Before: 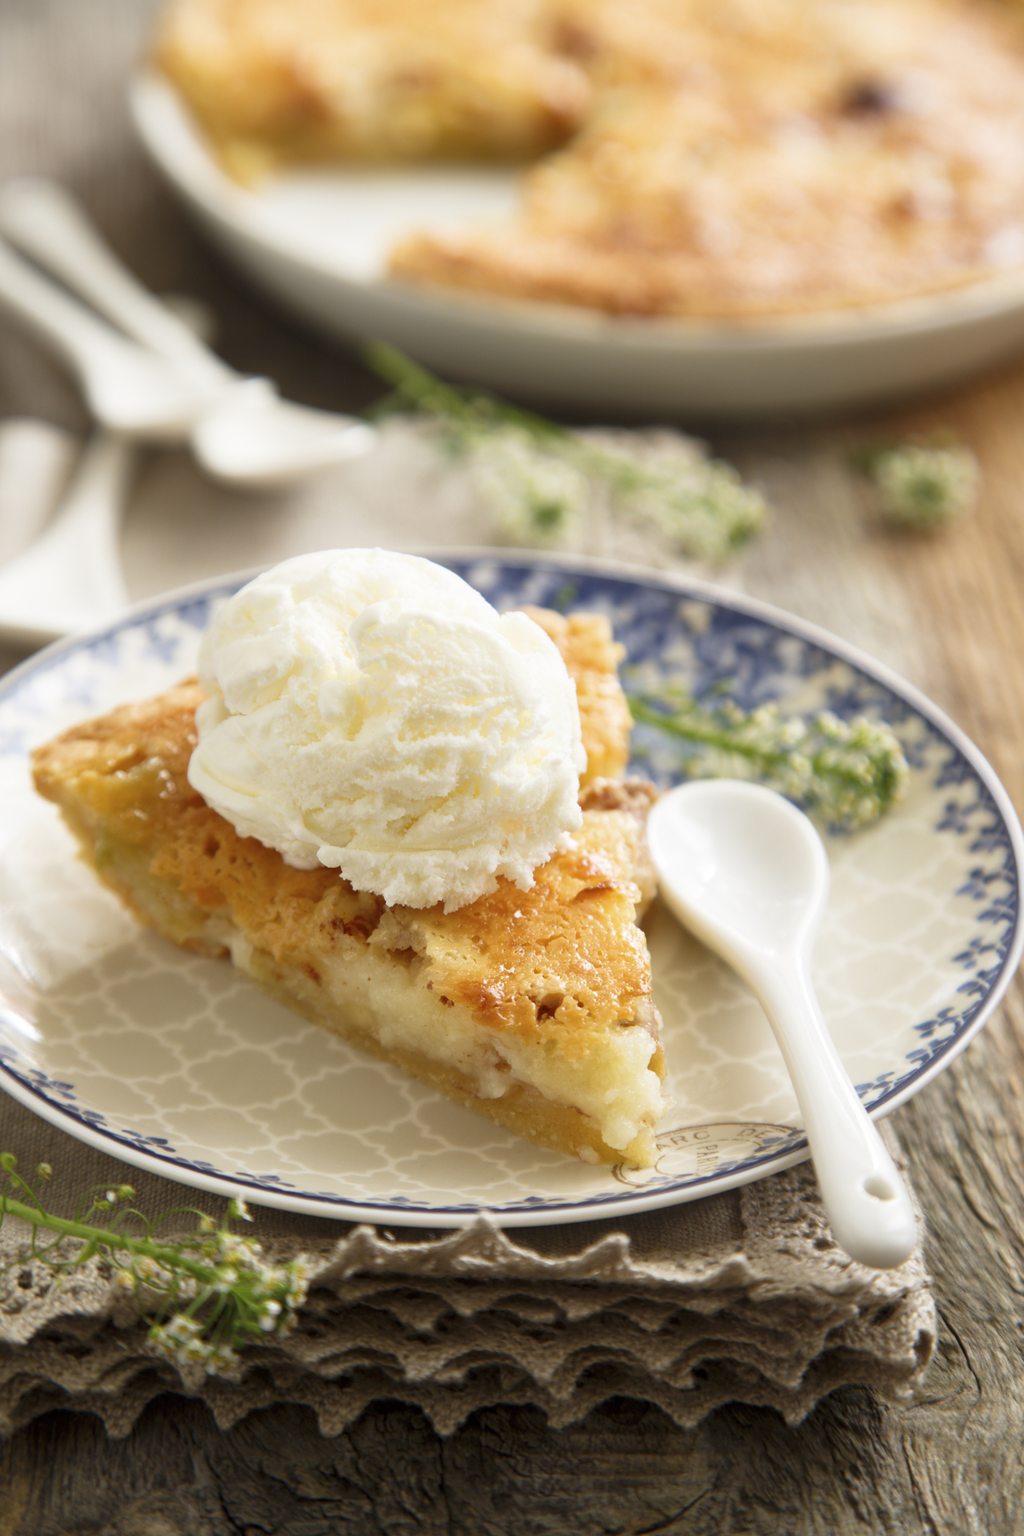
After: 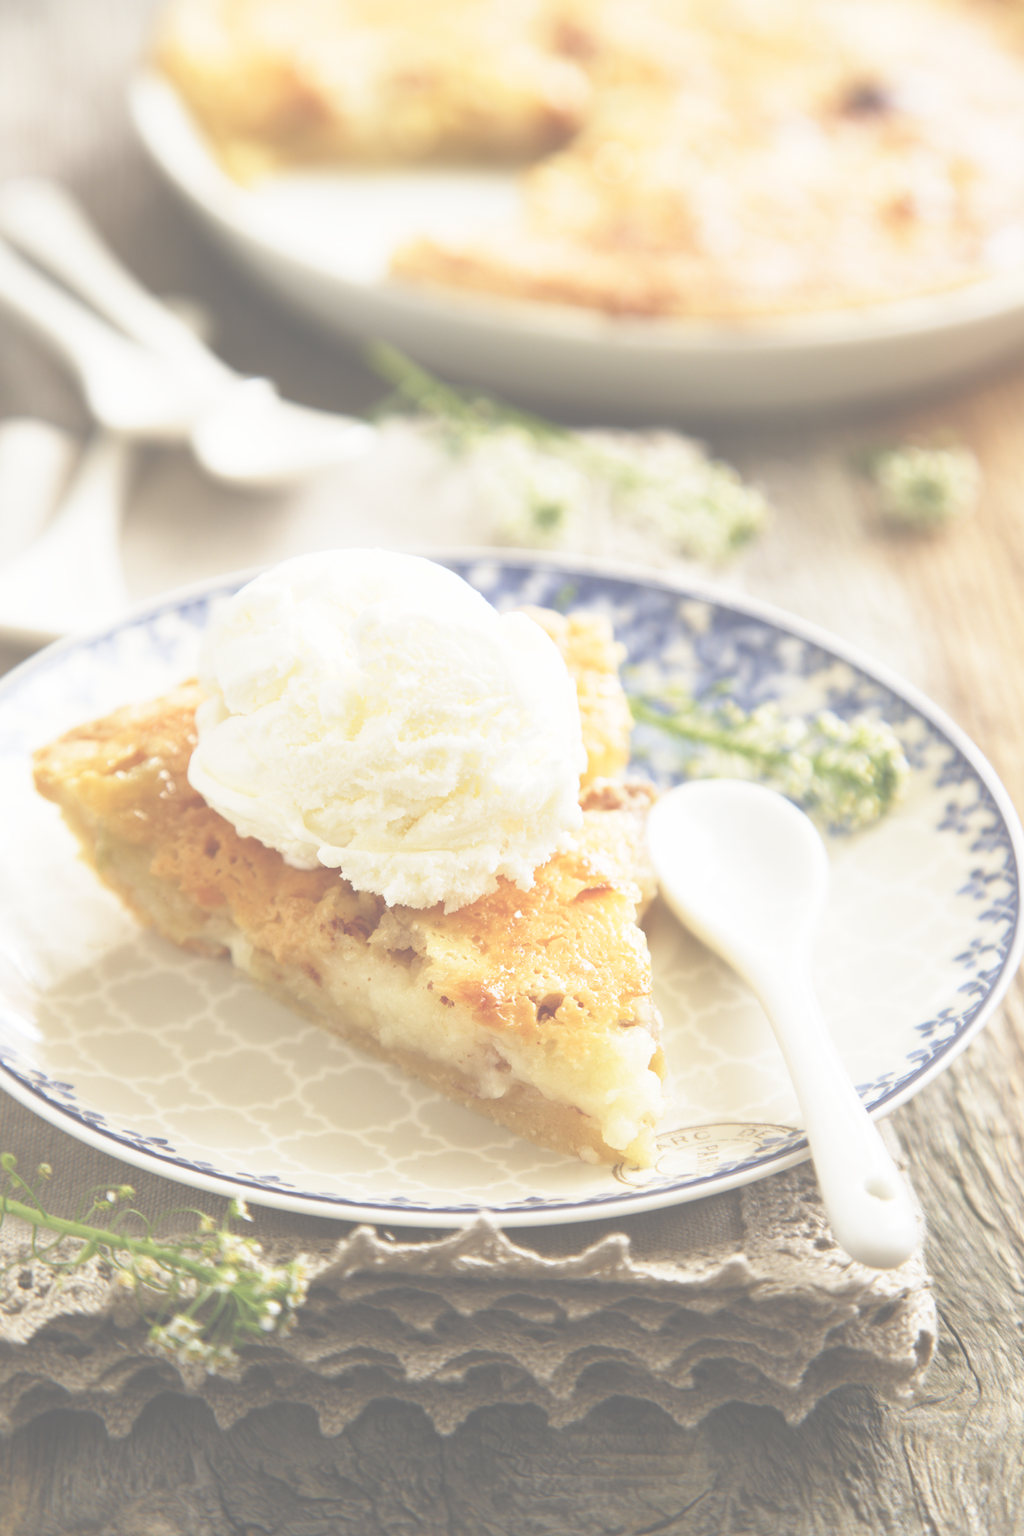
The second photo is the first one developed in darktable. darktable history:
base curve: curves: ch0 [(0, 0) (0.028, 0.03) (0.121, 0.232) (0.46, 0.748) (0.859, 0.968) (1, 1)], preserve colors none
tone equalizer: on, module defaults
exposure: black level correction -0.087, compensate highlight preservation false
